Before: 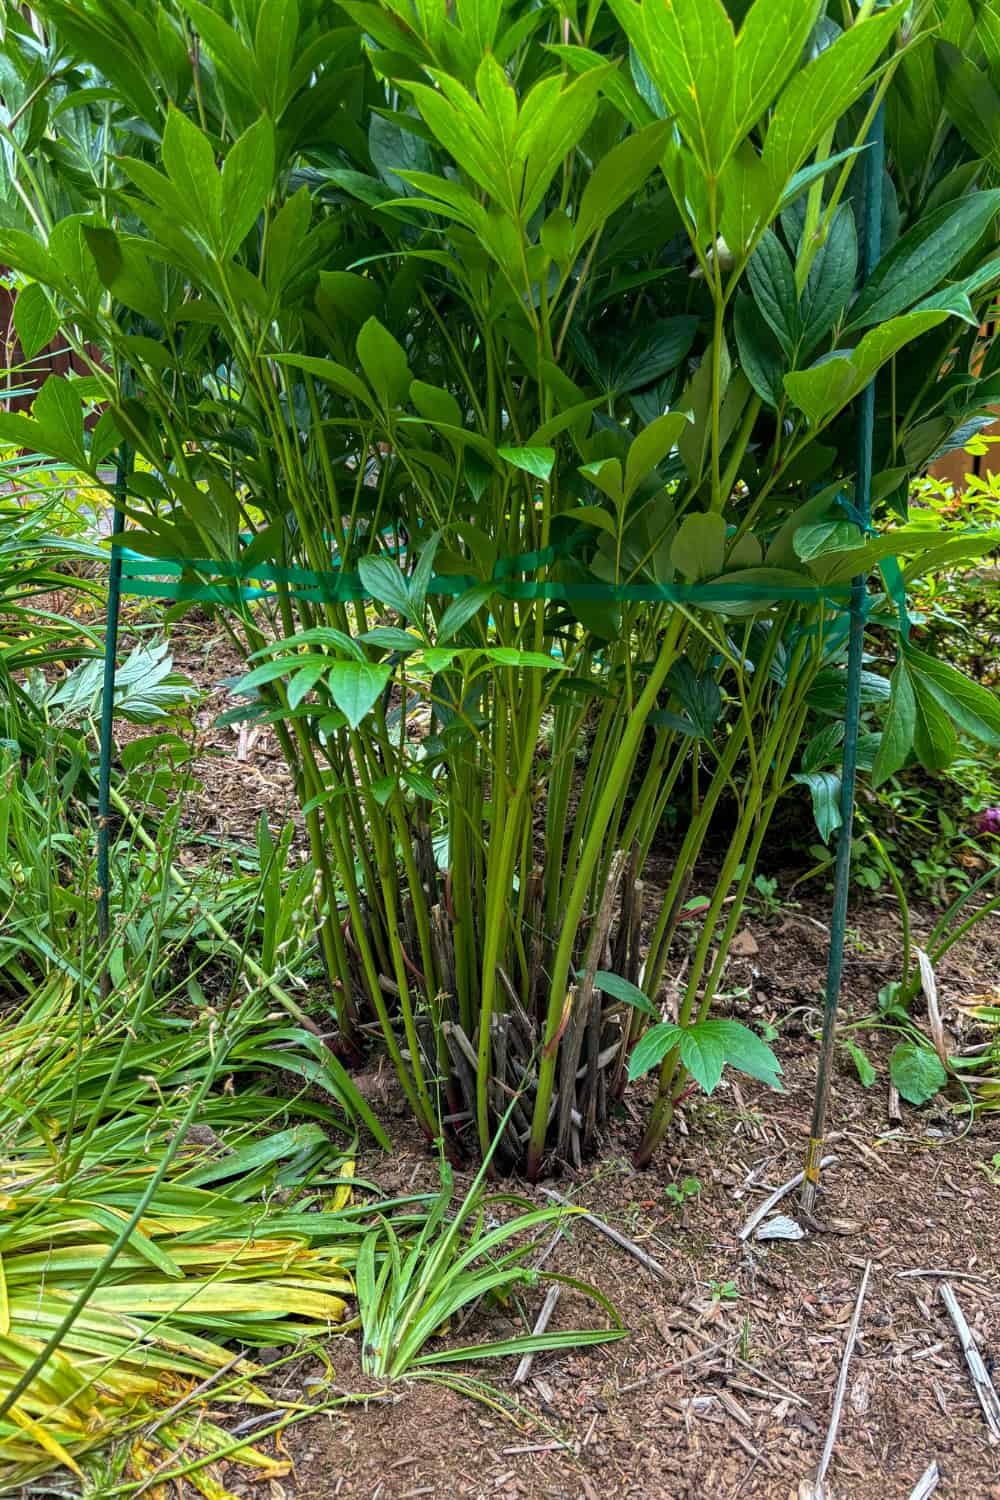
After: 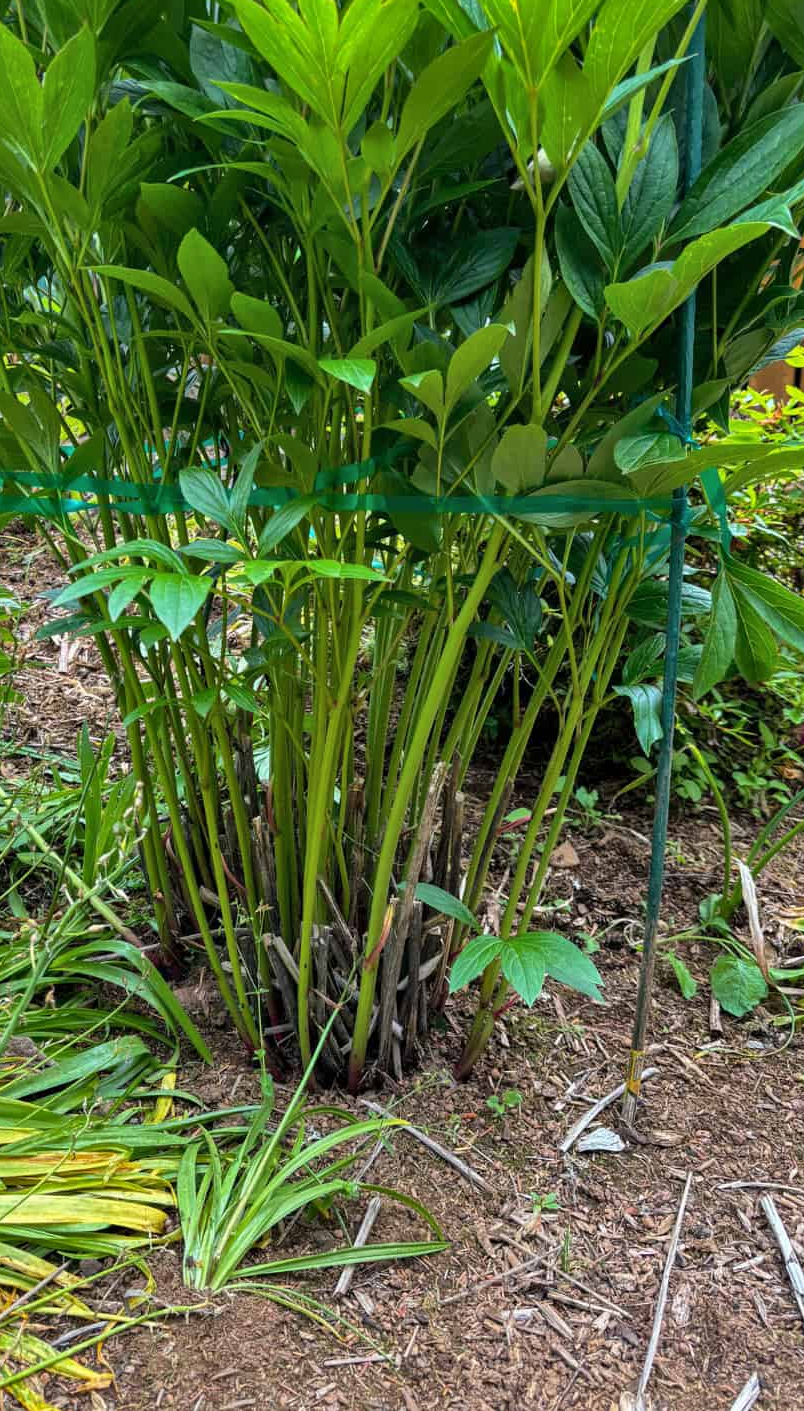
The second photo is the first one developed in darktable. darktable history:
crop and rotate: left 17.932%, top 5.929%, right 1.666%
shadows and highlights: soften with gaussian
